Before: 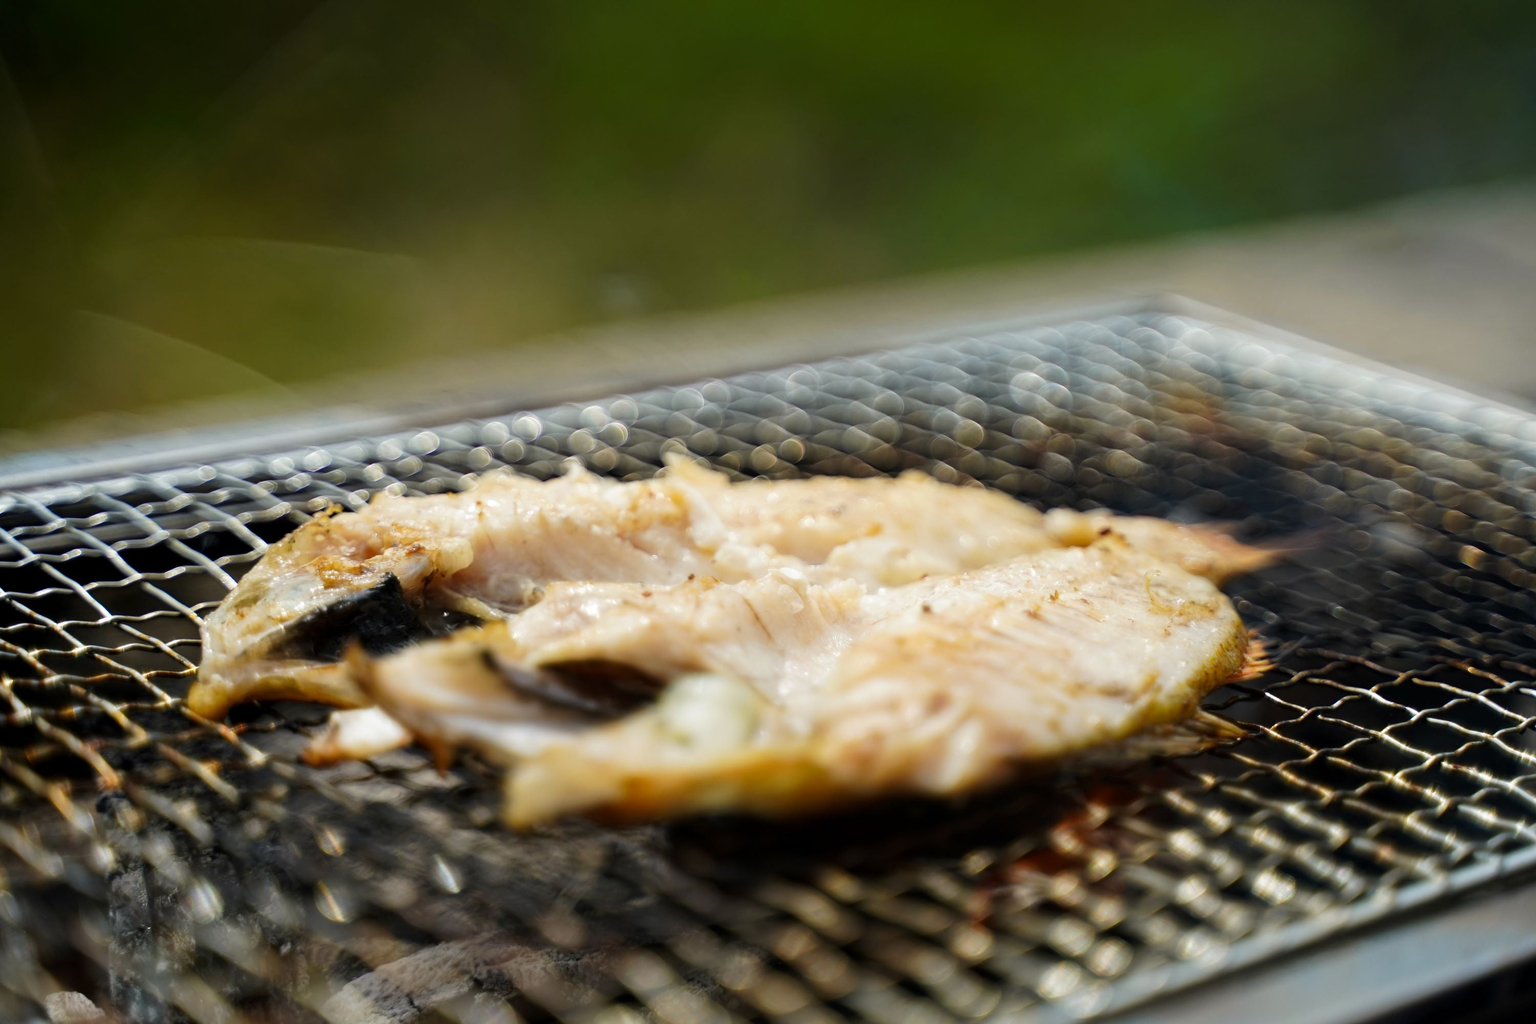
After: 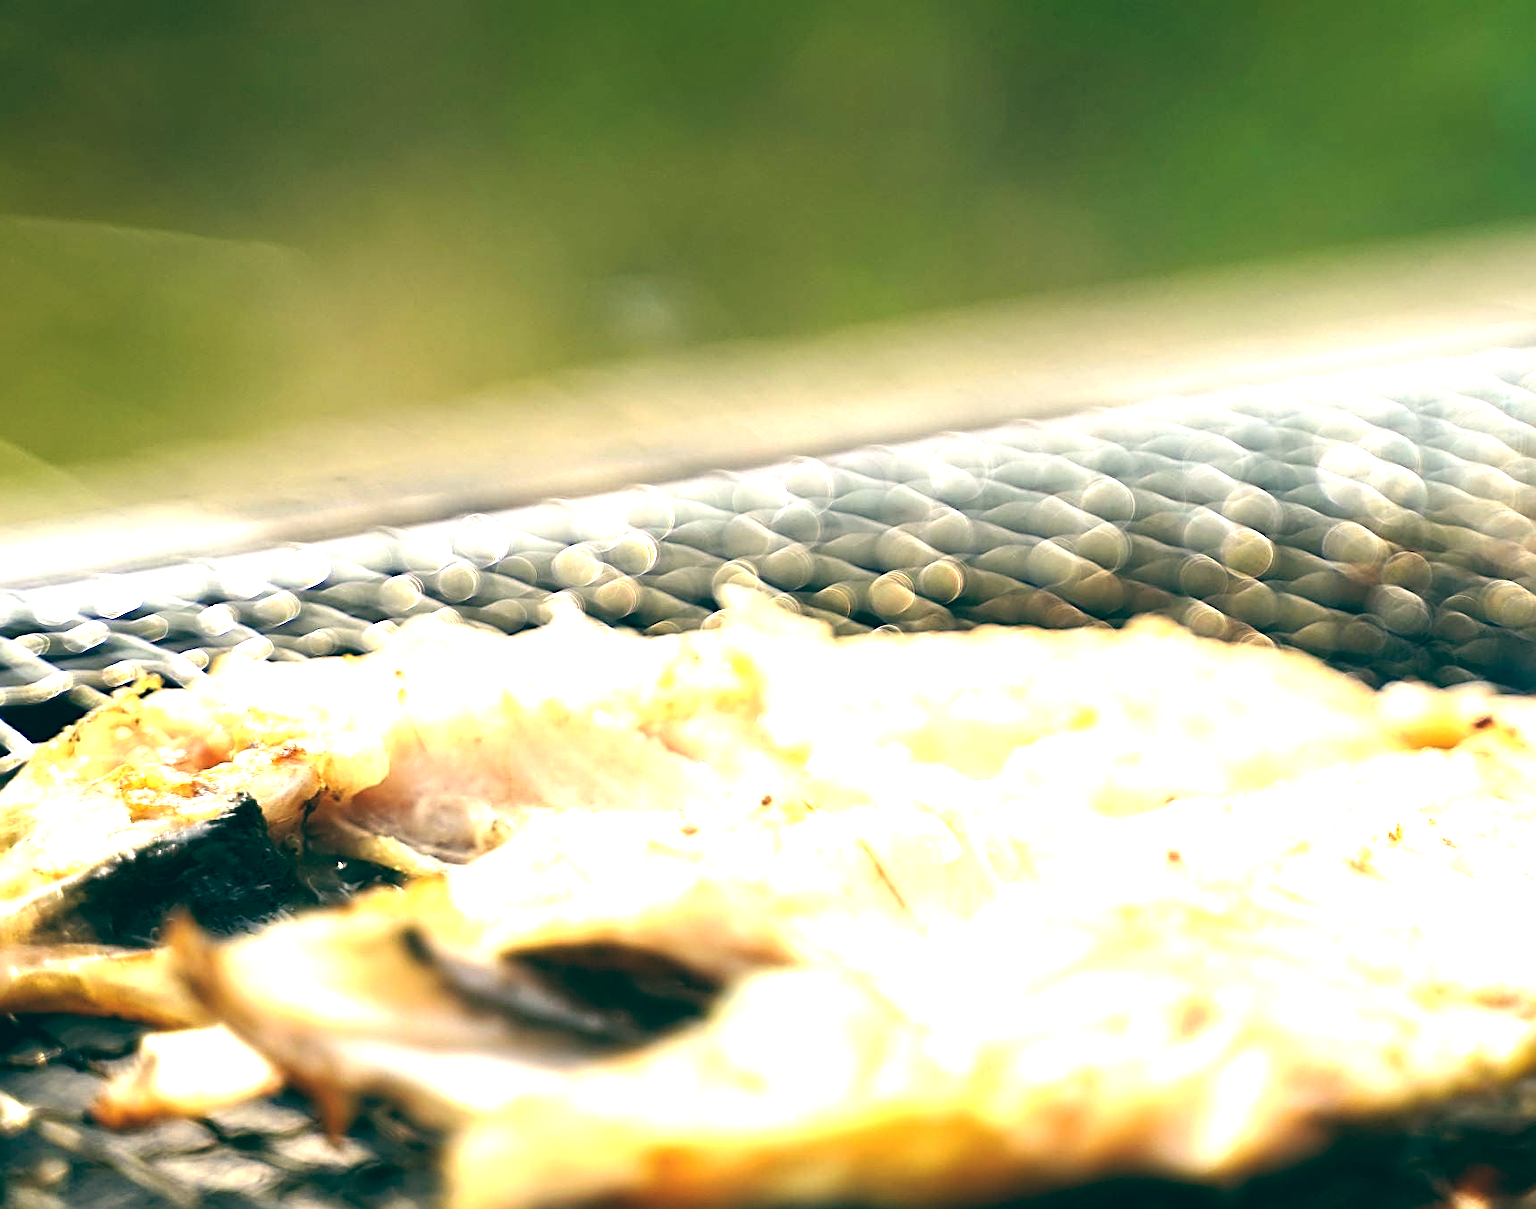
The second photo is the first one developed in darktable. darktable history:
exposure: black level correction 0, exposure 1.5 EV, compensate exposure bias true, compensate highlight preservation false
color balance: lift [1.005, 0.99, 1.007, 1.01], gamma [1, 0.979, 1.011, 1.021], gain [0.923, 1.098, 1.025, 0.902], input saturation 90.45%, contrast 7.73%, output saturation 105.91%
sharpen: radius 2.543, amount 0.636
crop: left 16.202%, top 11.208%, right 26.045%, bottom 20.557%
